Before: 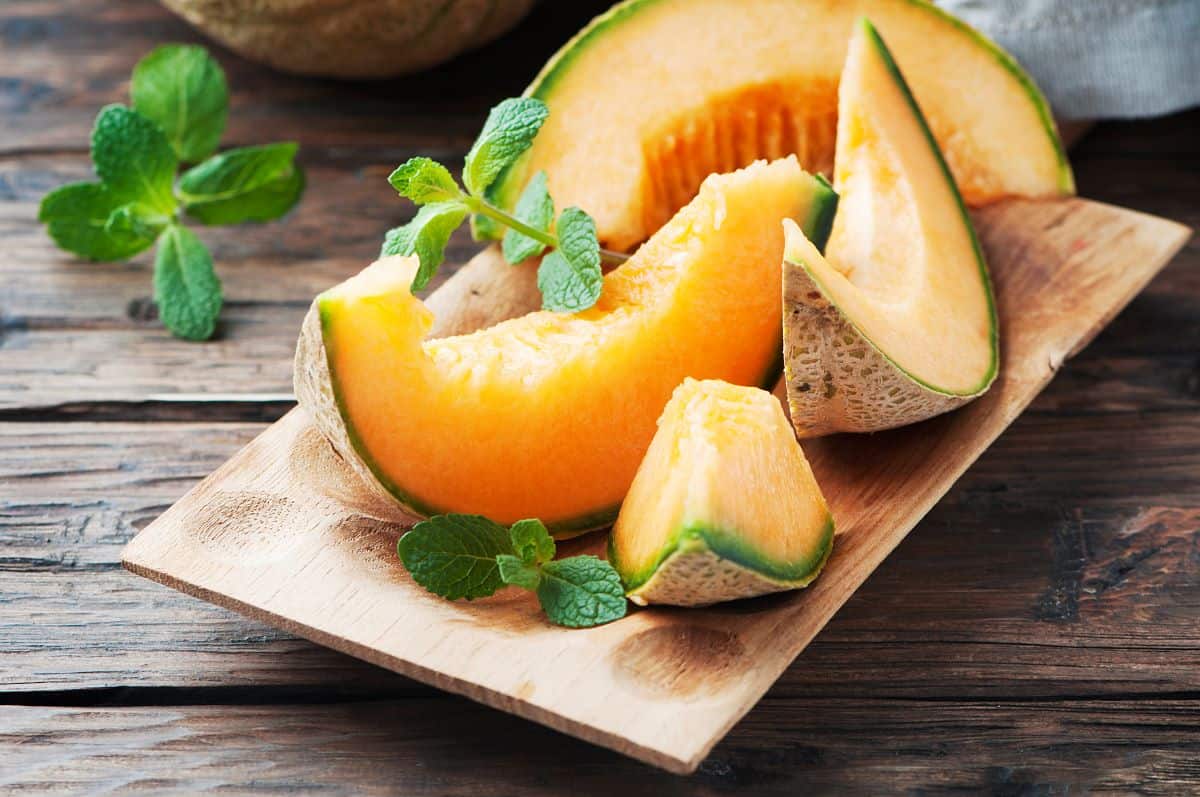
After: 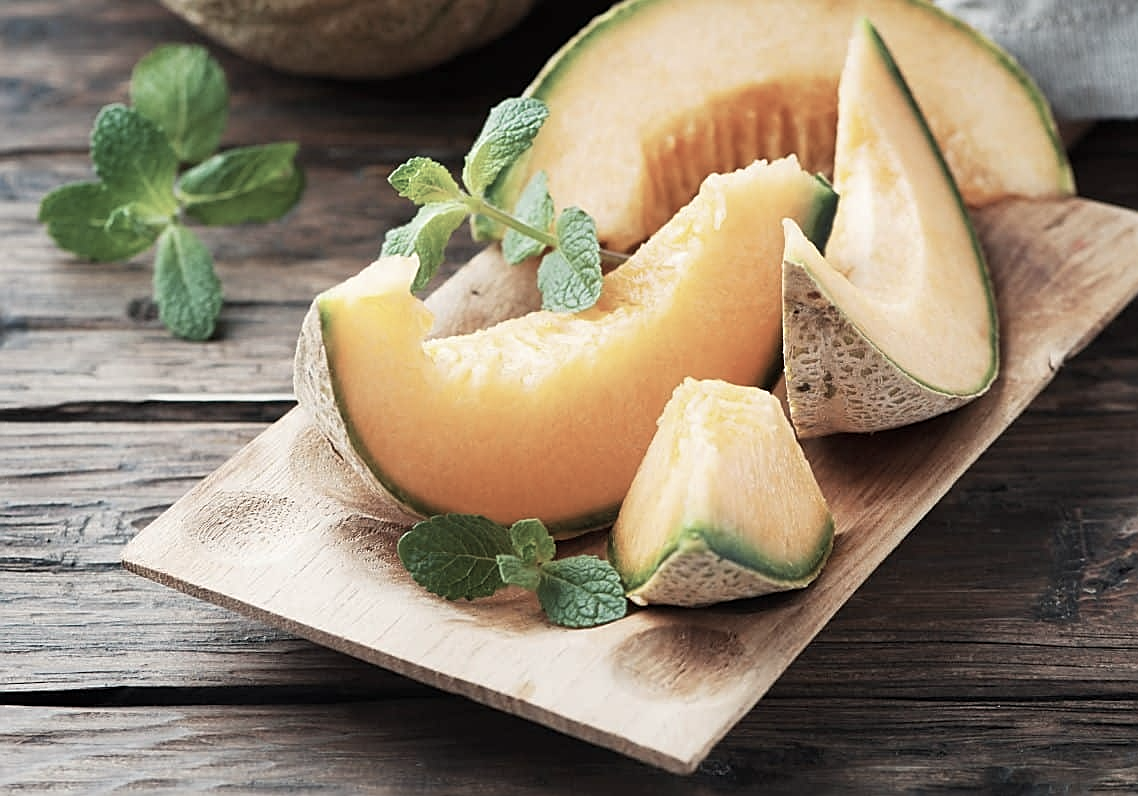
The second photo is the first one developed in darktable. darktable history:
crop and rotate: right 5.167%
color zones: curves: ch1 [(0, 0.292) (0.001, 0.292) (0.2, 0.264) (0.4, 0.248) (0.6, 0.248) (0.8, 0.264) (0.999, 0.292) (1, 0.292)]
color correction: highlights b* 3
sharpen: on, module defaults
